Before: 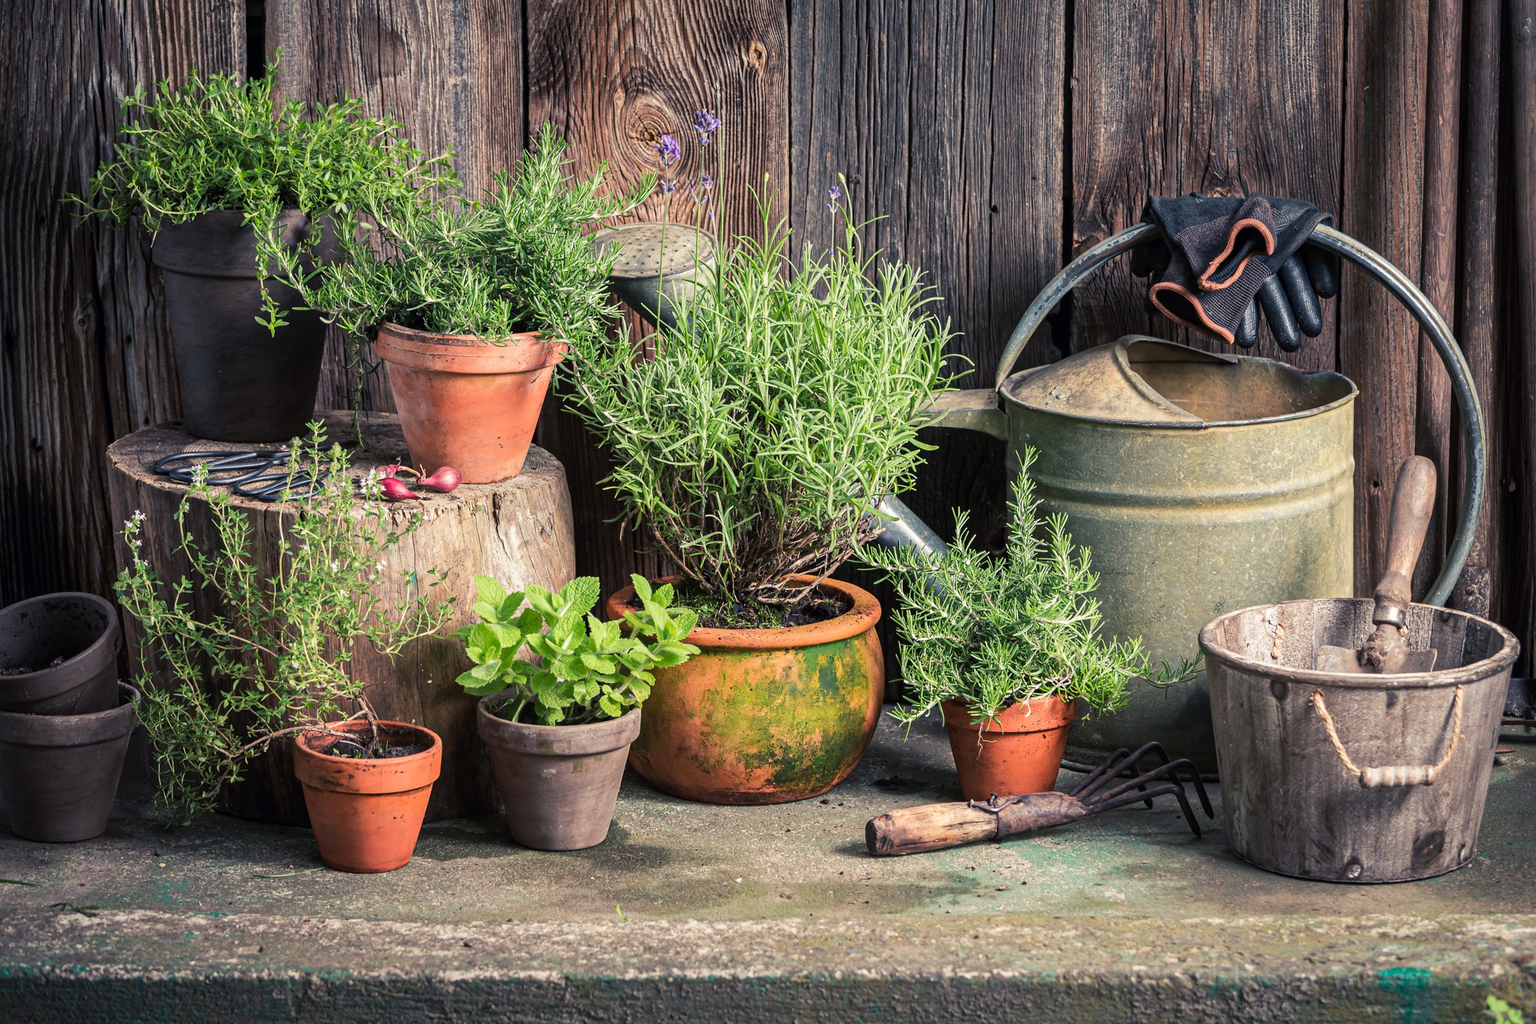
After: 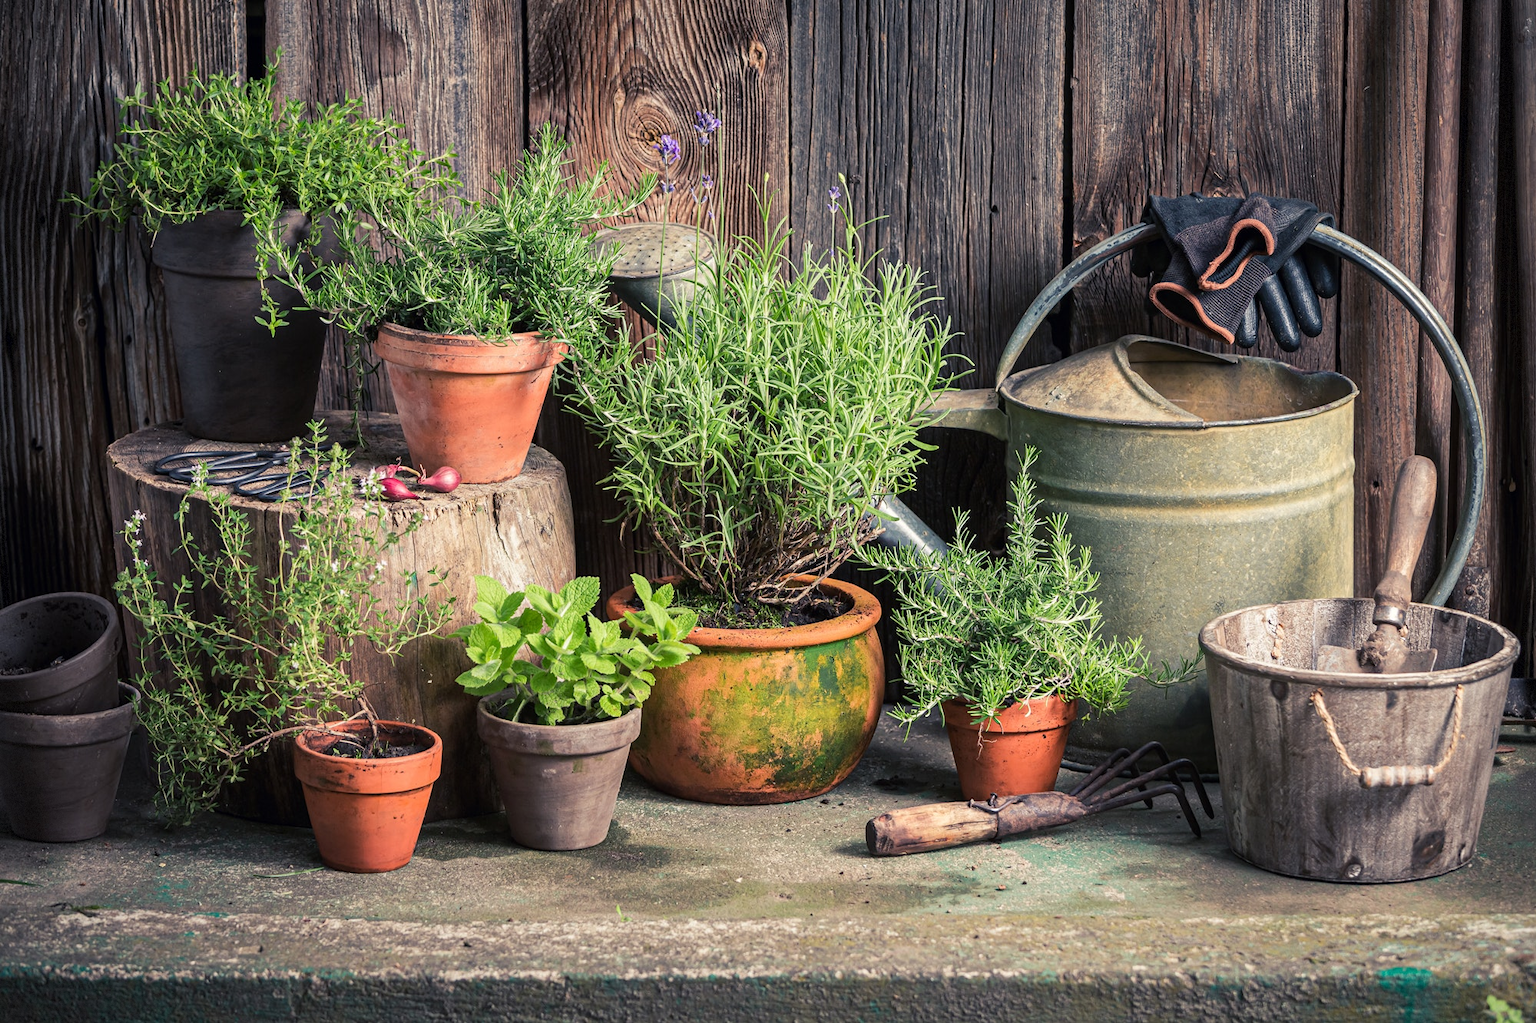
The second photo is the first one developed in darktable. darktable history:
vignetting: fall-off start 99.25%, dithering 8-bit output
